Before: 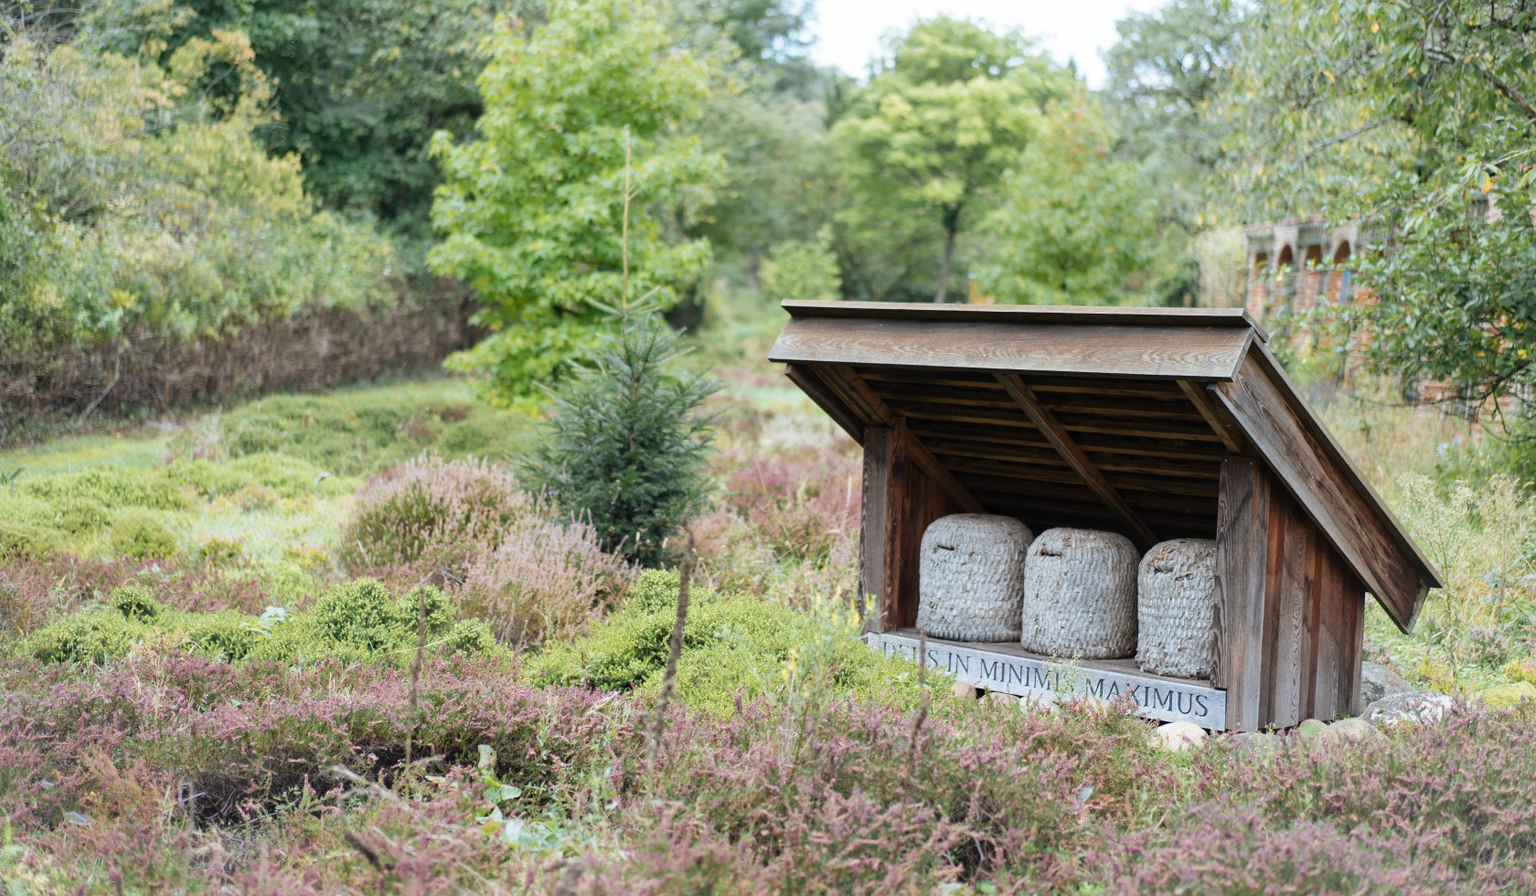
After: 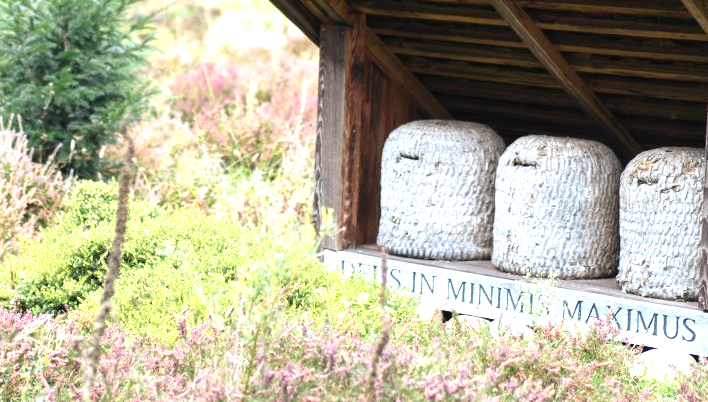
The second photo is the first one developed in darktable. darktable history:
crop: left 37.221%, top 45.169%, right 20.63%, bottom 13.777%
exposure: black level correction 0, exposure 1.1 EV, compensate exposure bias true, compensate highlight preservation false
